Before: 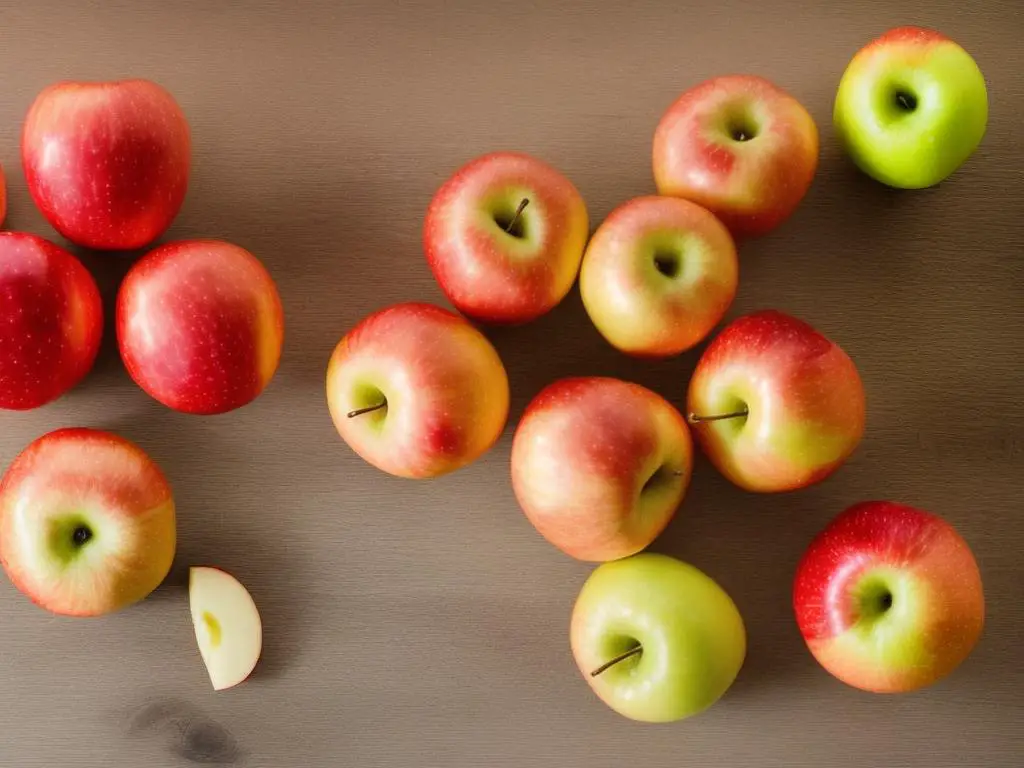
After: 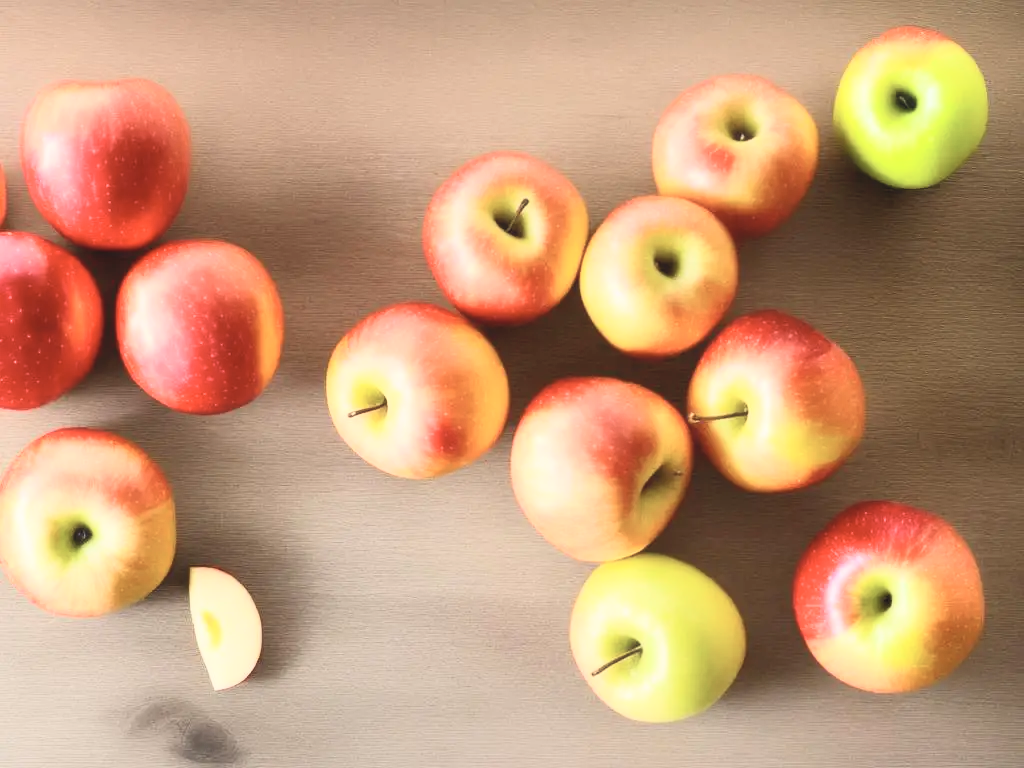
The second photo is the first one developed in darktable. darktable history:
contrast brightness saturation: contrast 0.39, brightness 0.53
haze removal: strength -0.1, adaptive false
